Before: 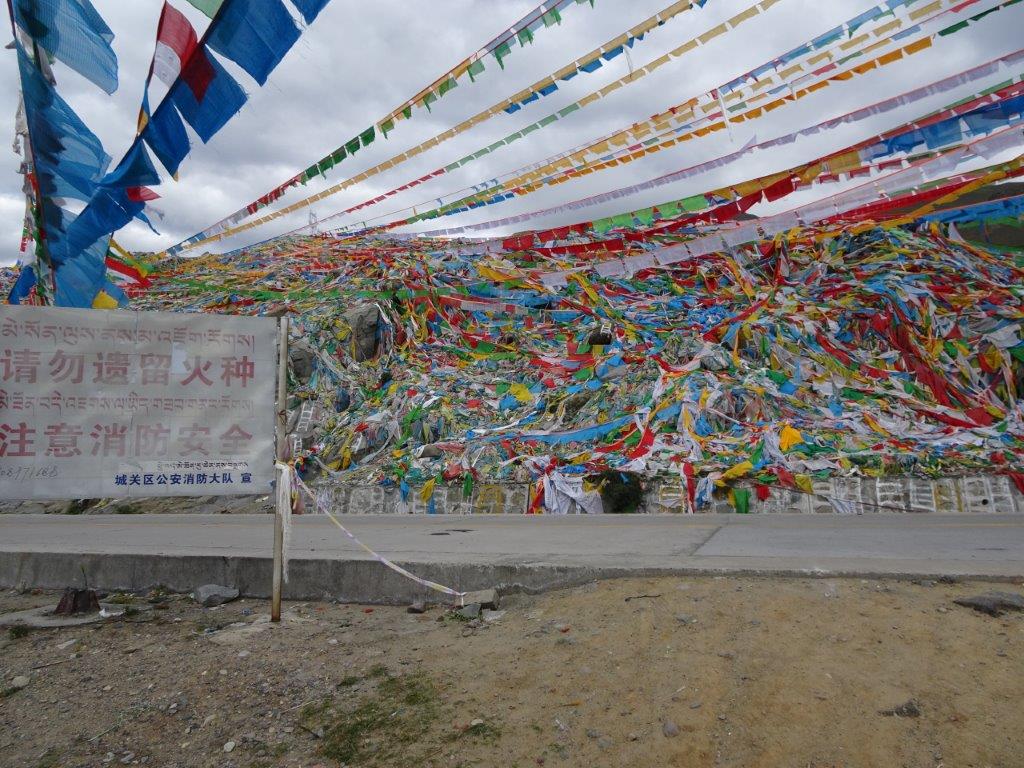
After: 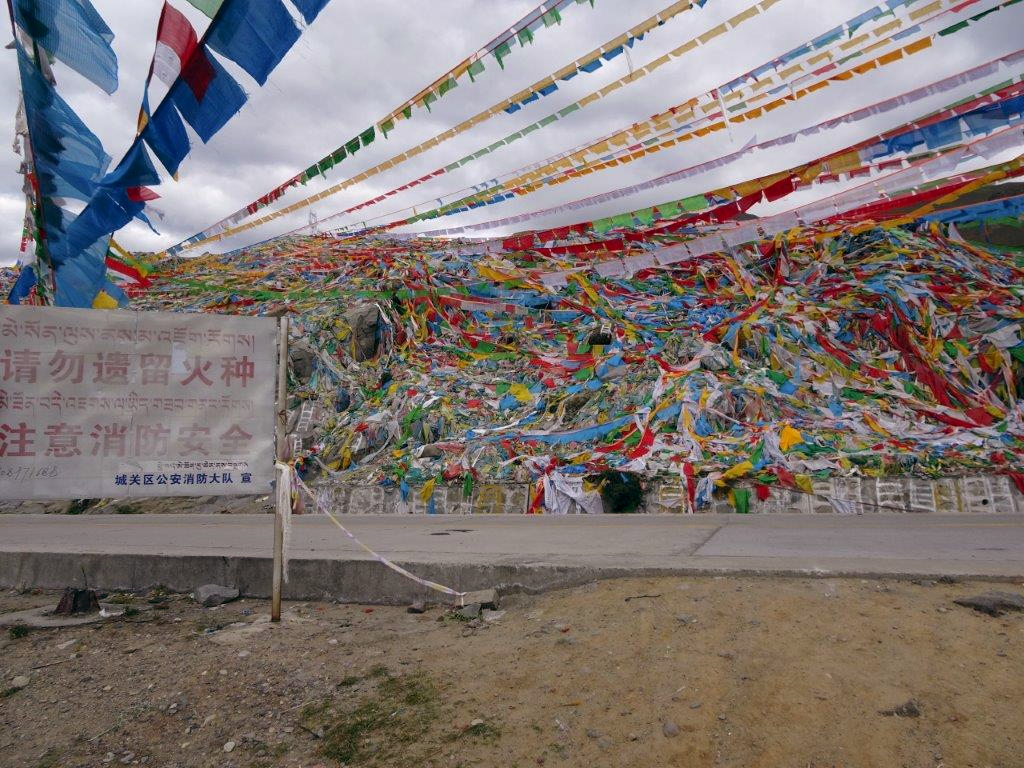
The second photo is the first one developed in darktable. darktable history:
color balance: lift [0.998, 0.998, 1.001, 1.002], gamma [0.995, 1.025, 0.992, 0.975], gain [0.995, 1.02, 0.997, 0.98]
tone equalizer: on, module defaults
contrast equalizer: y [[0.518, 0.517, 0.501, 0.5, 0.5, 0.5], [0.5 ×6], [0.5 ×6], [0 ×6], [0 ×6]]
